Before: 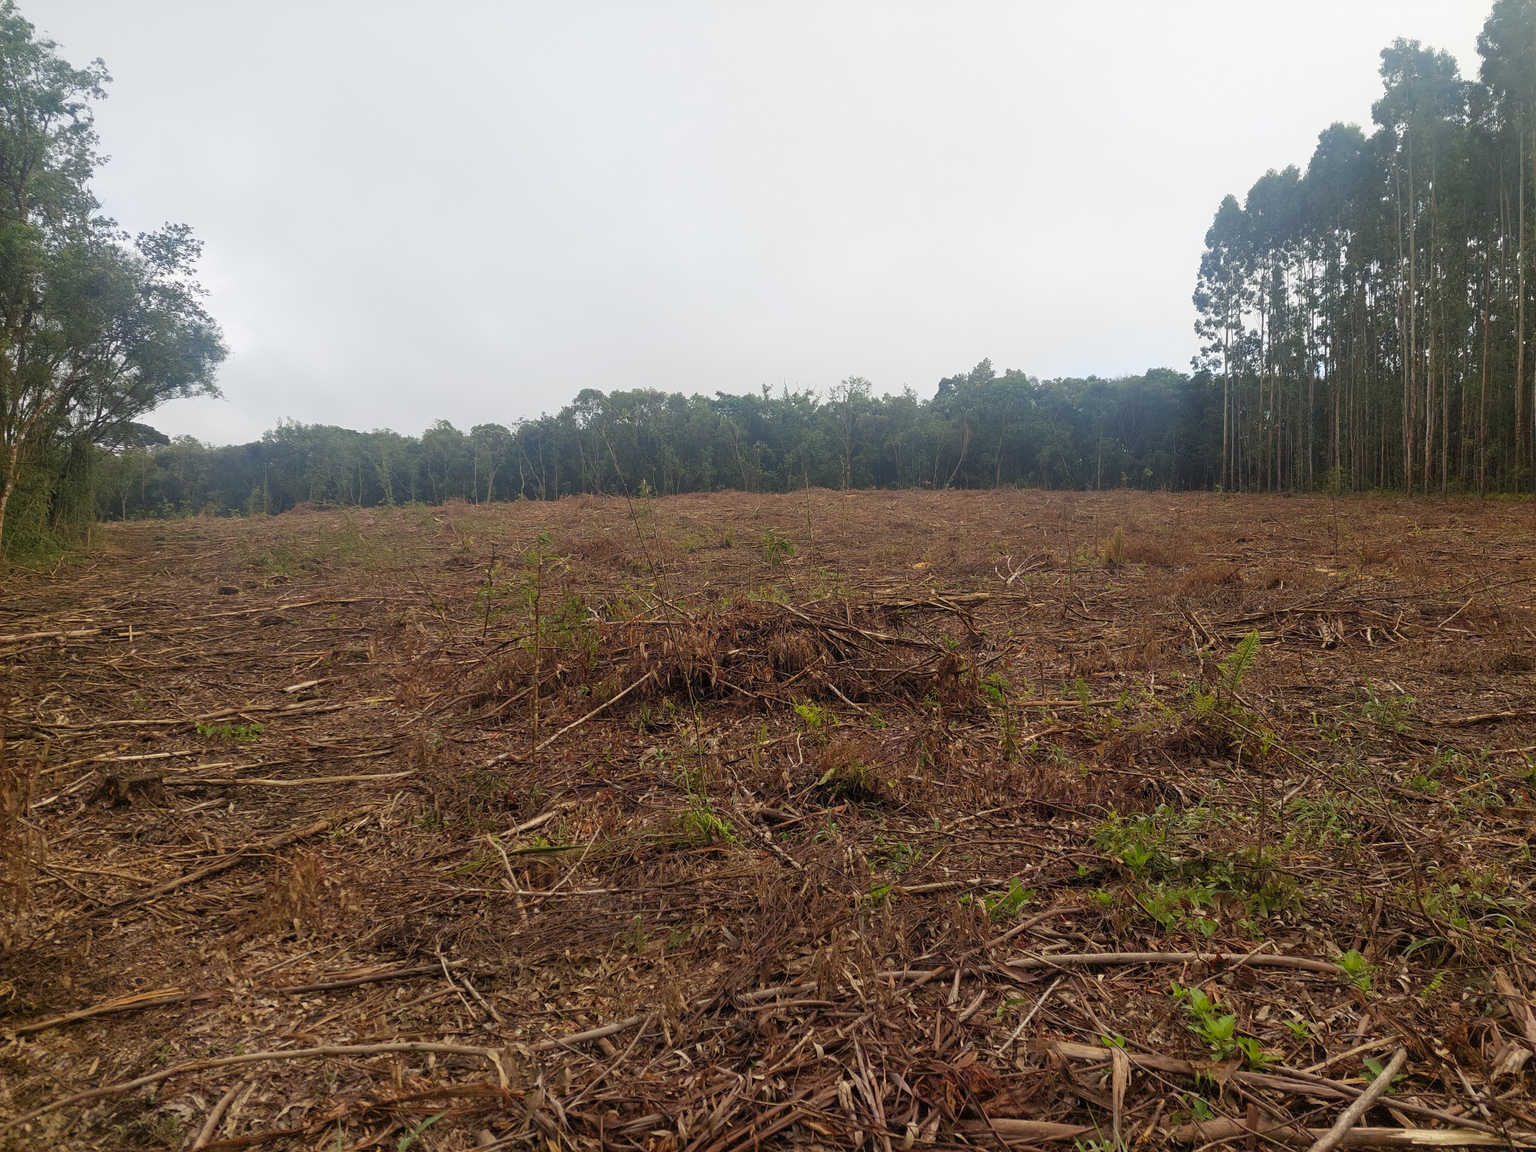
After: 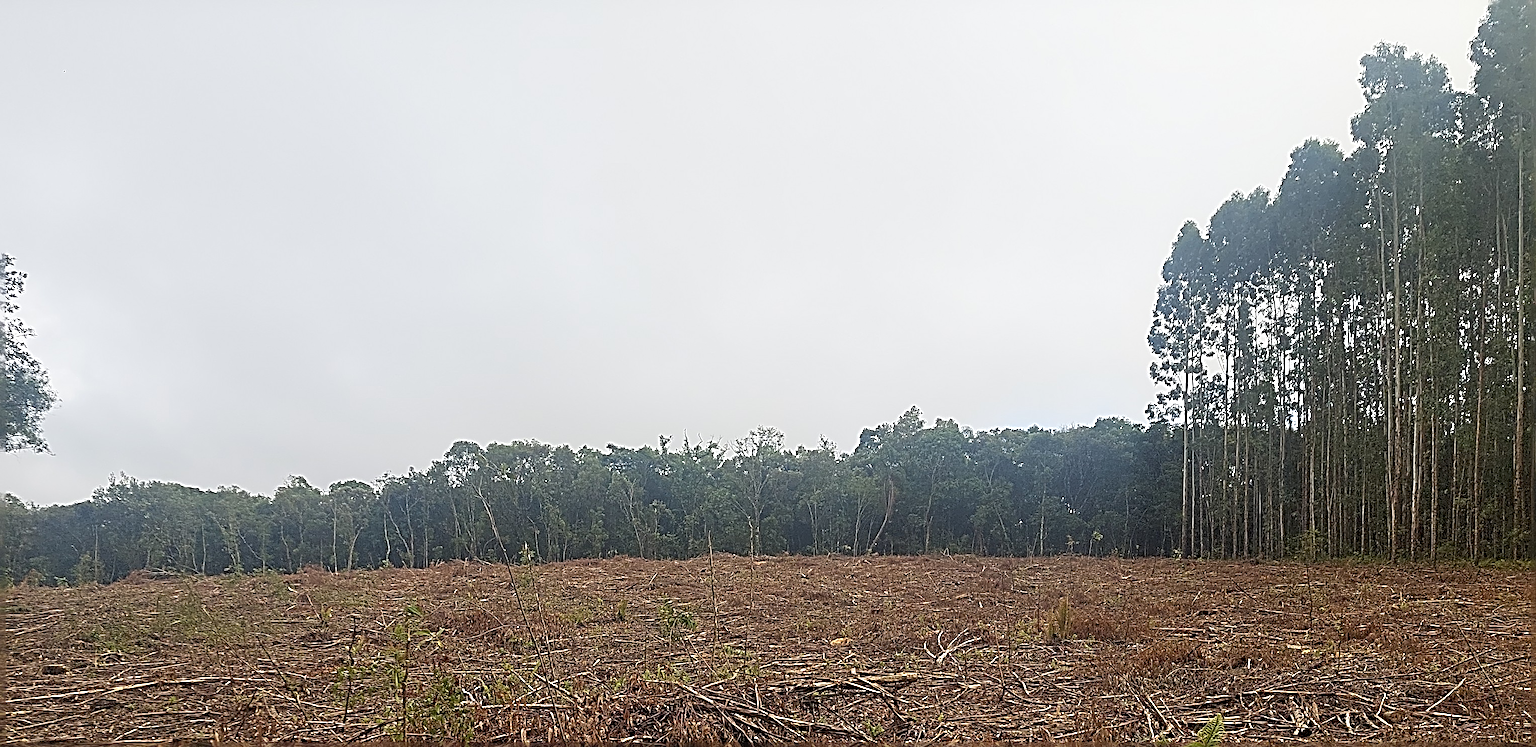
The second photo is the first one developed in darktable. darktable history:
crop and rotate: left 11.812%, bottom 42.776%
sharpen: radius 4.001, amount 2
